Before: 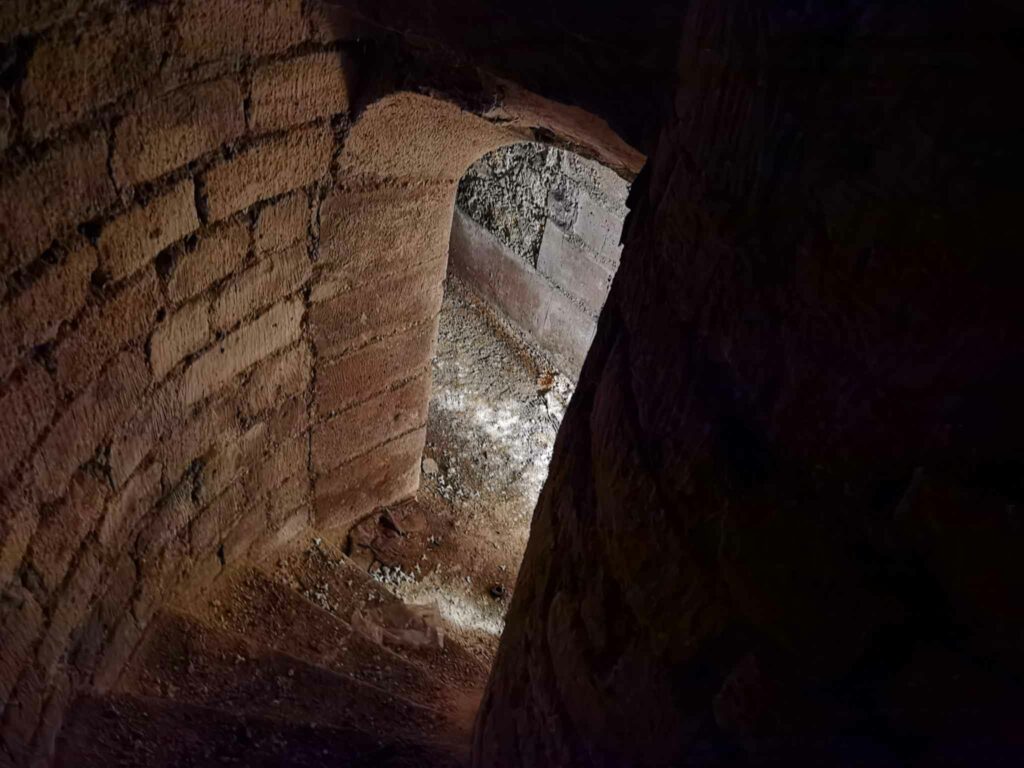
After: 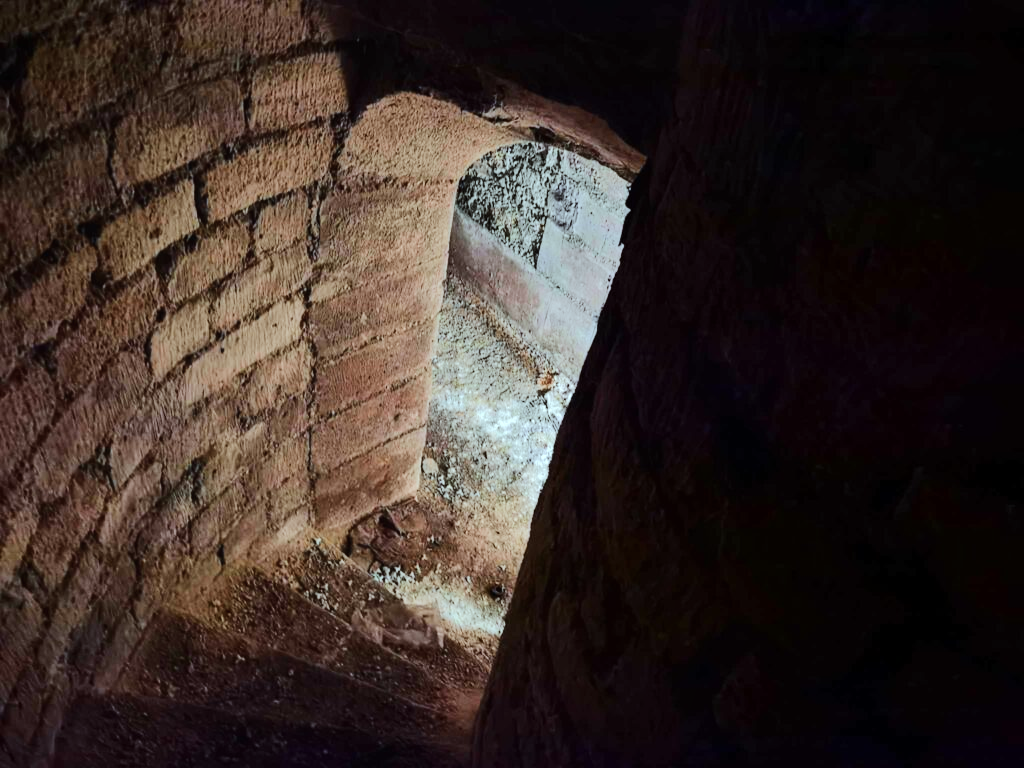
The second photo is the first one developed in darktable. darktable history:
tone equalizer: -7 EV 0.149 EV, -6 EV 0.568 EV, -5 EV 1.12 EV, -4 EV 1.34 EV, -3 EV 1.14 EV, -2 EV 0.6 EV, -1 EV 0.162 EV, edges refinement/feathering 500, mask exposure compensation -1.57 EV, preserve details no
local contrast: mode bilateral grid, contrast 99, coarseness 100, detail 89%, midtone range 0.2
color correction: highlights a* -10.29, highlights b* -10.07
